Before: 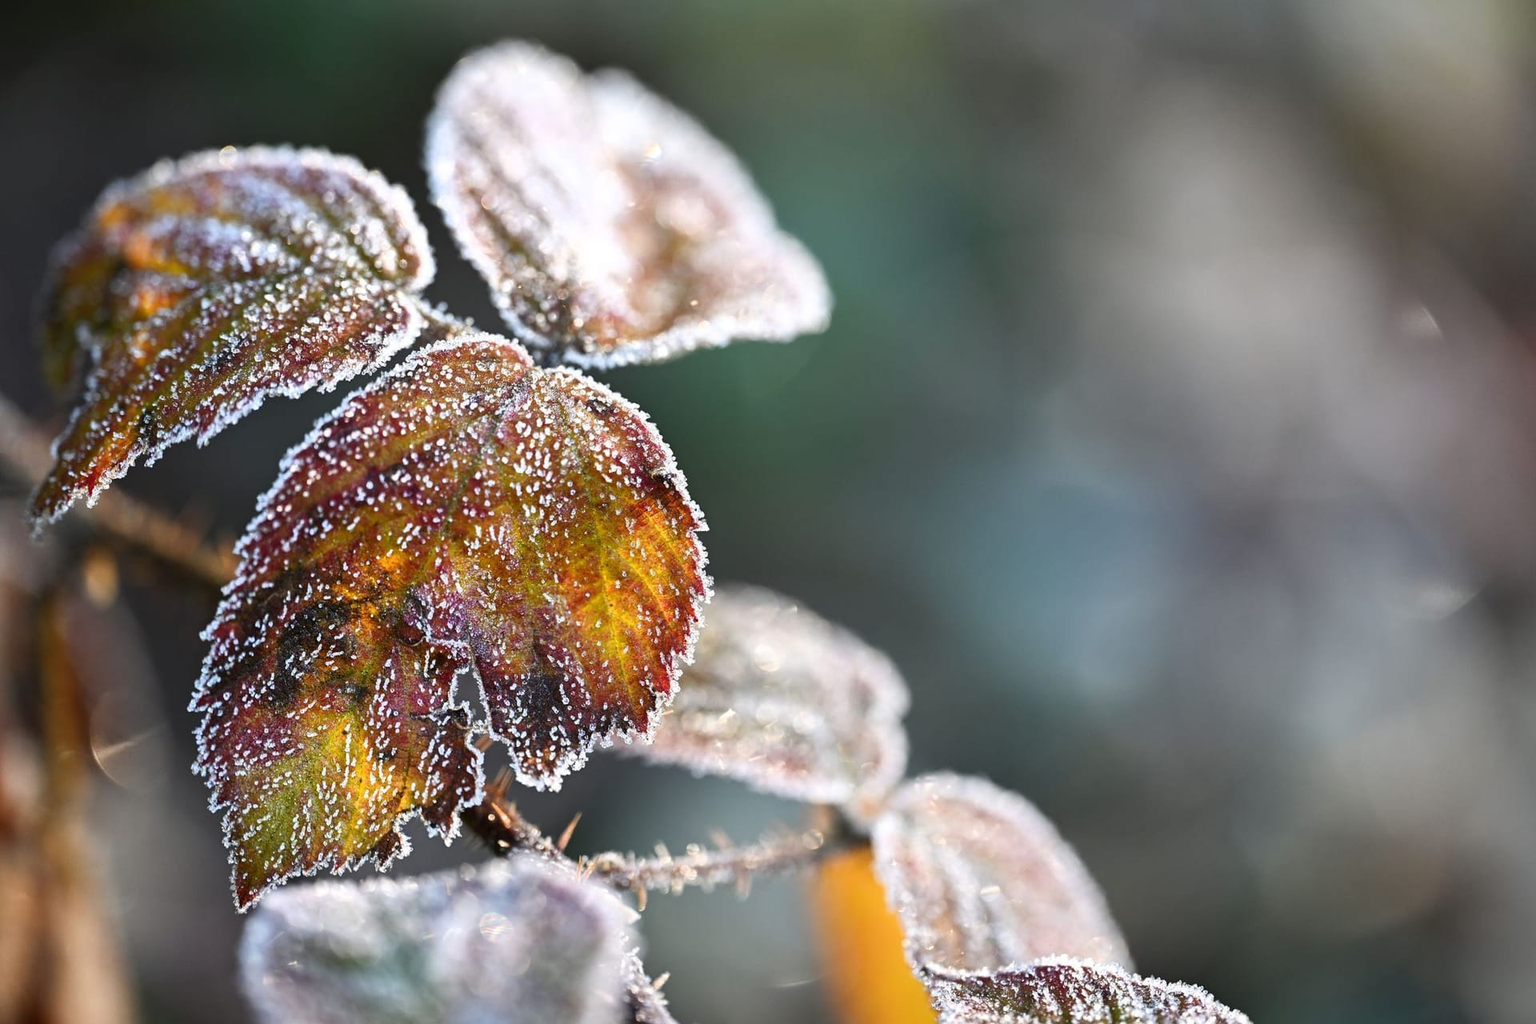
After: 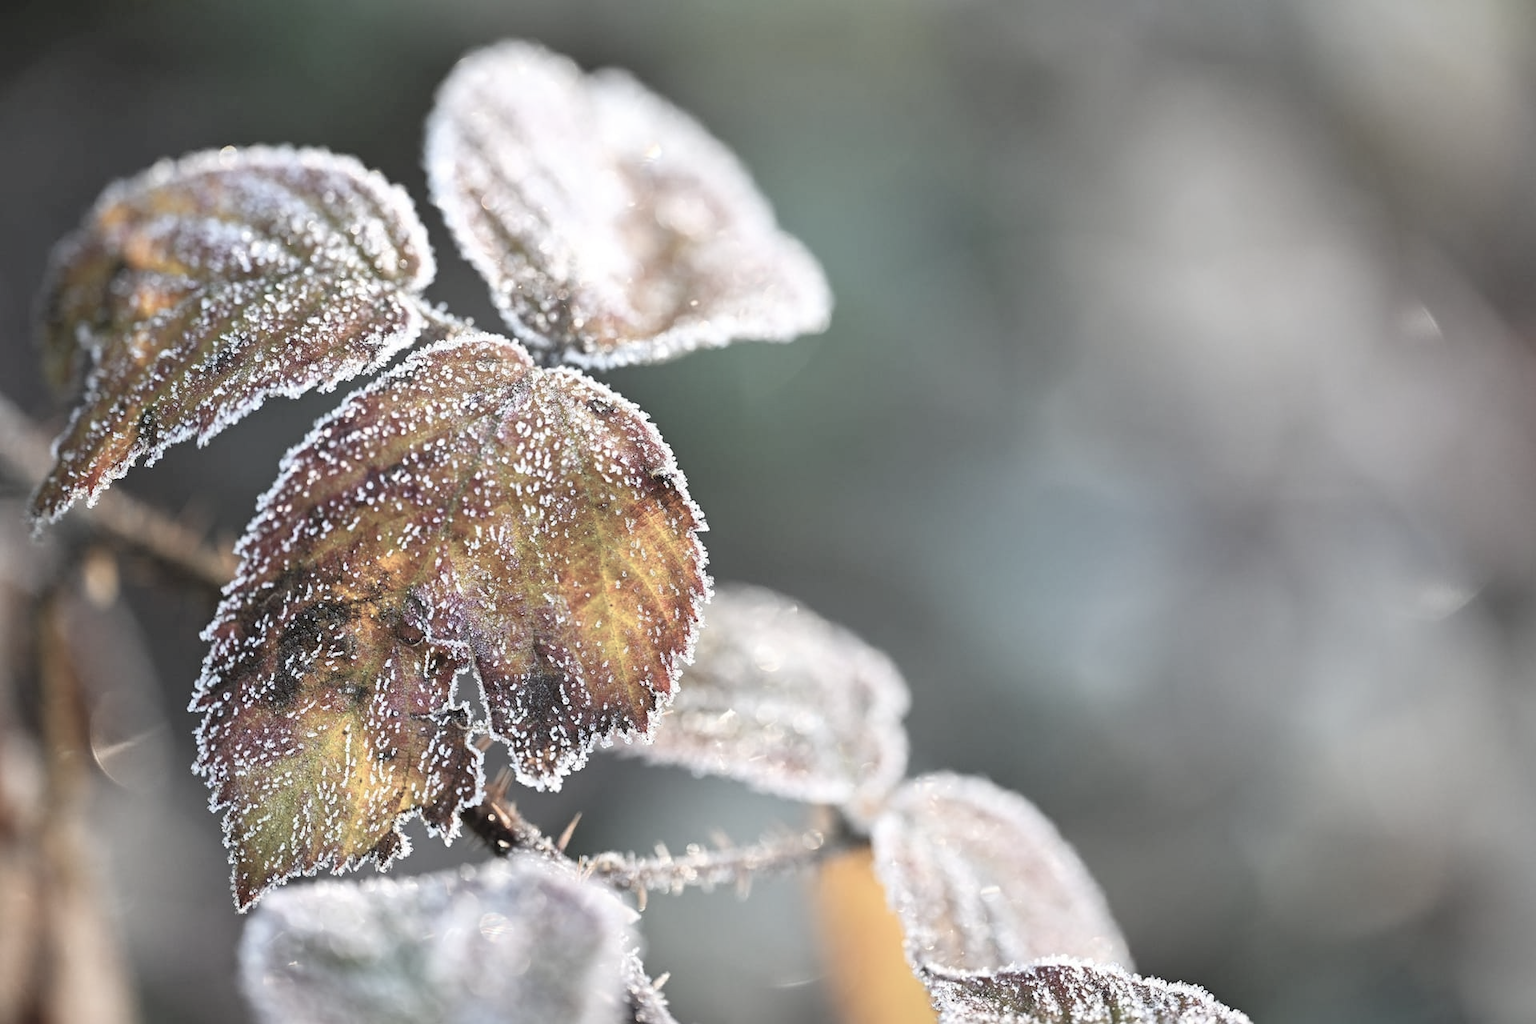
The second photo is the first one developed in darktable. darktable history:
contrast brightness saturation: brightness 0.188, saturation -0.505
